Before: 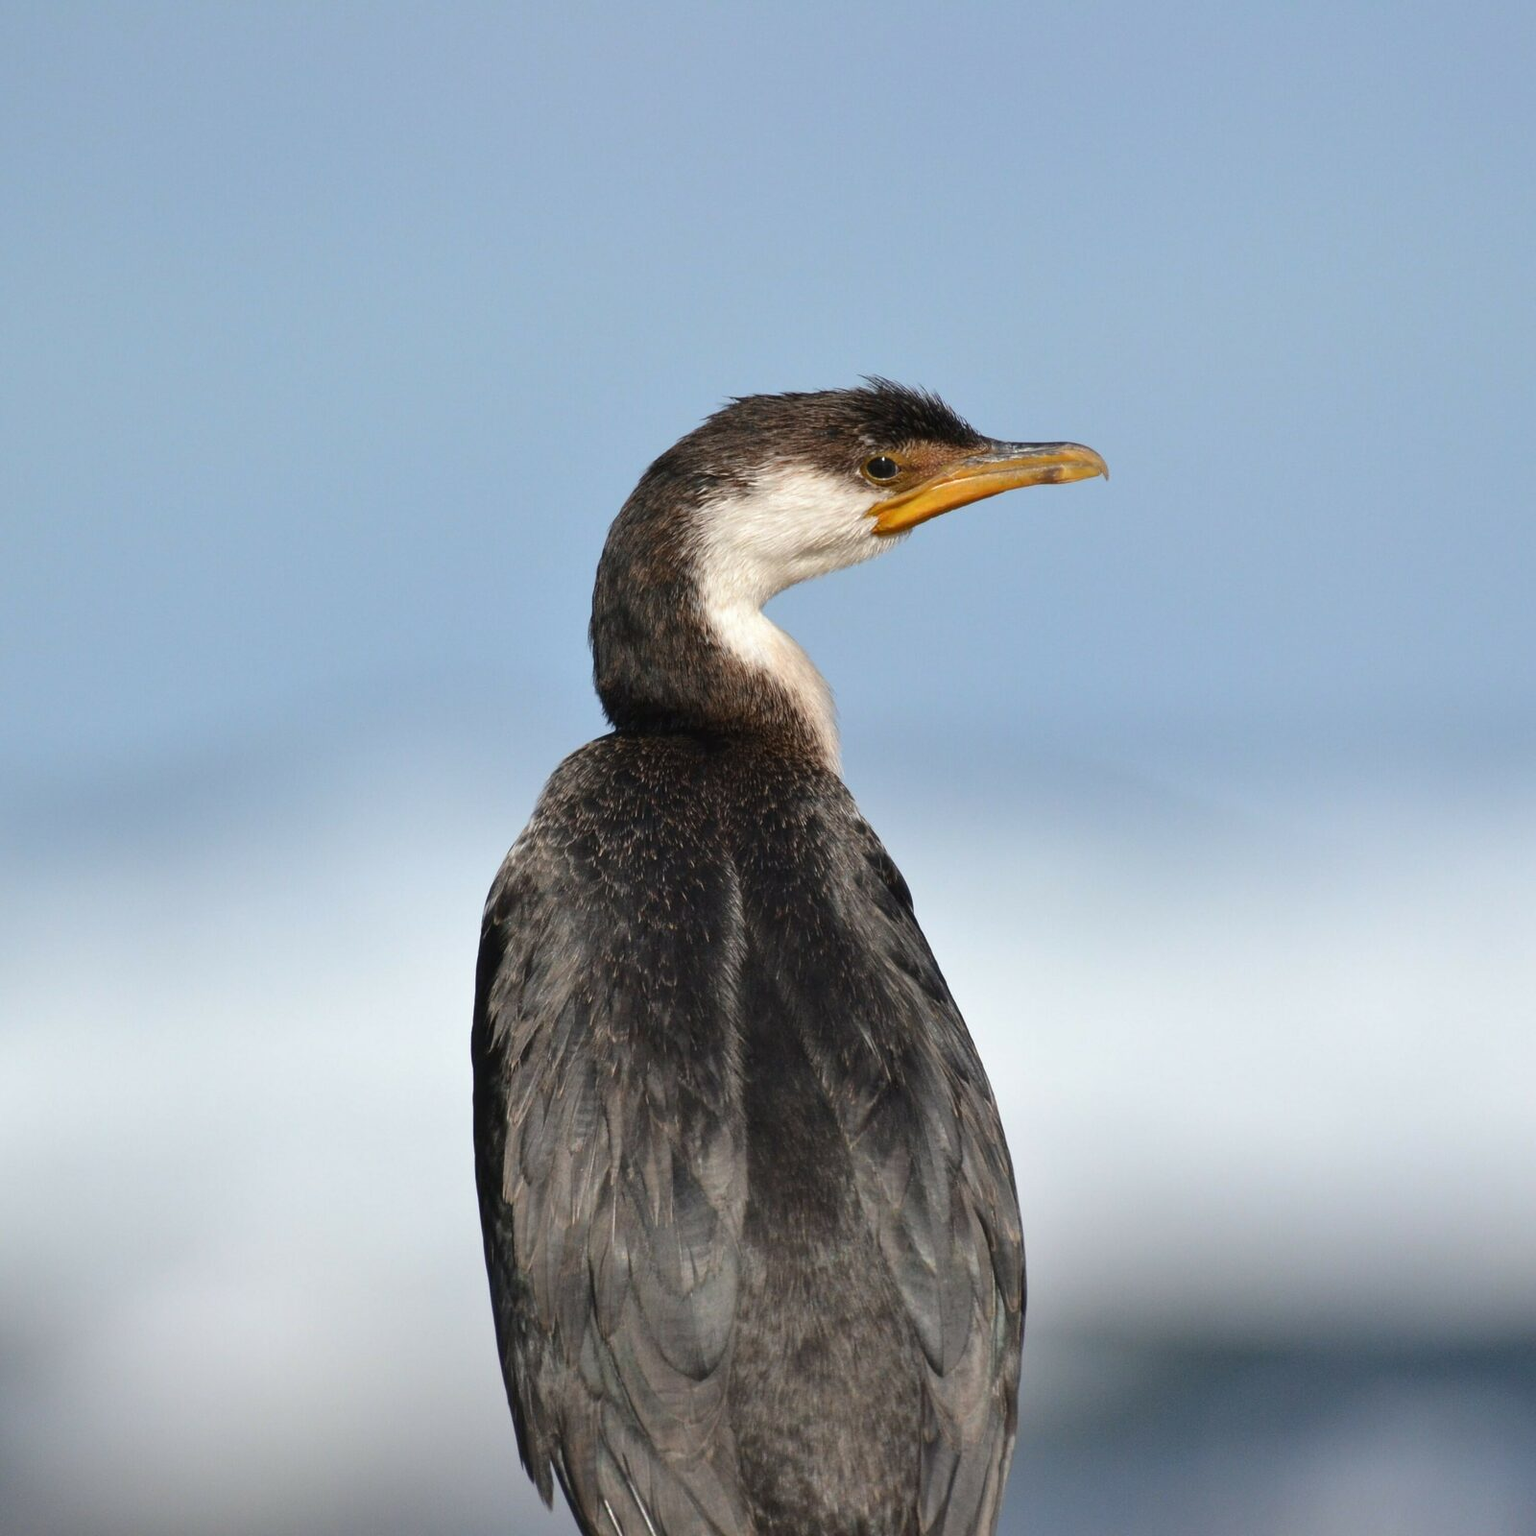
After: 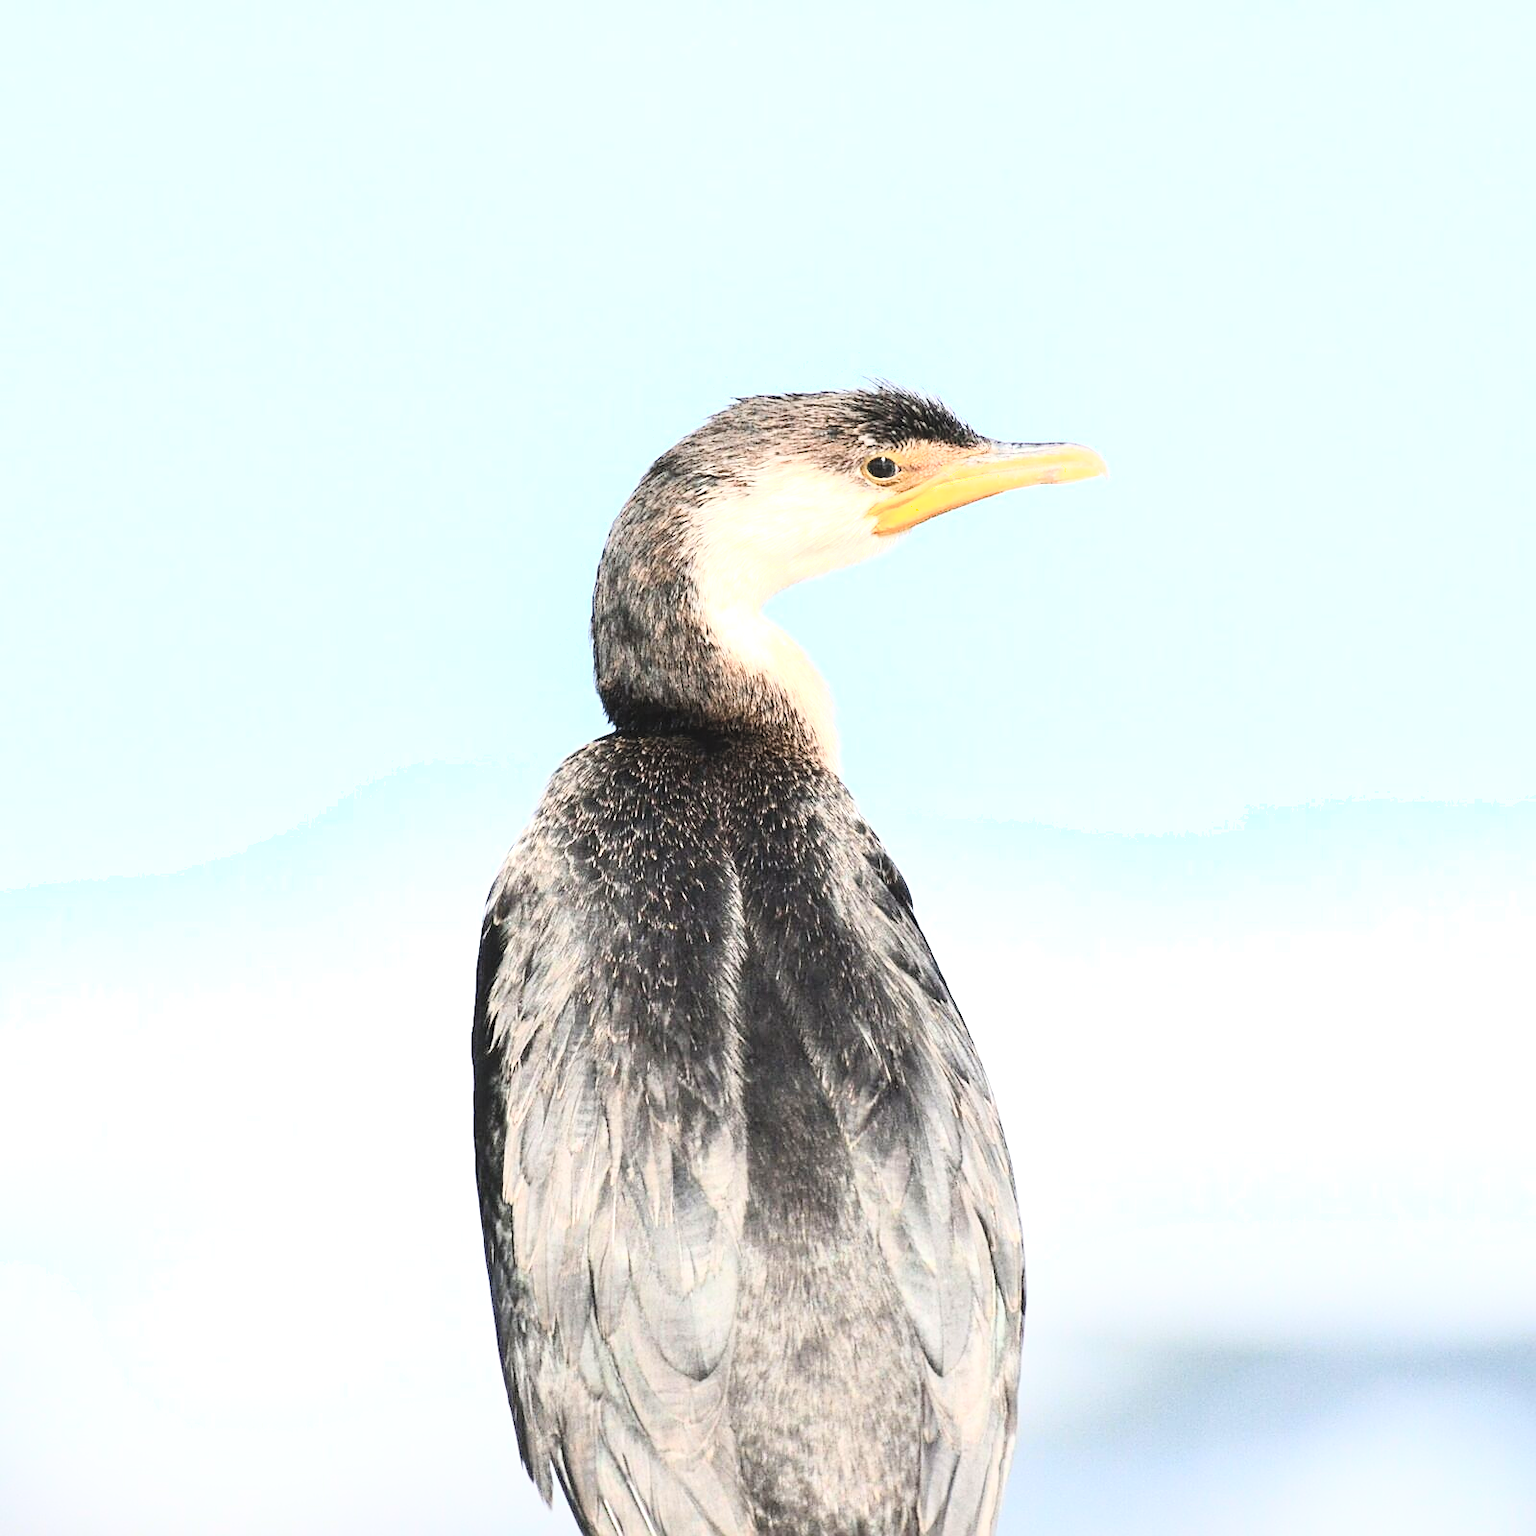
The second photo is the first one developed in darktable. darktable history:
exposure: black level correction 0.001, exposure 1.05 EV, compensate exposure bias true, compensate highlight preservation false
shadows and highlights: shadows -23.08, highlights 46.15, soften with gaussian
sharpen: on, module defaults
rgb curve: curves: ch0 [(0, 0) (0.136, 0.078) (0.262, 0.245) (0.414, 0.42) (1, 1)], compensate middle gray true, preserve colors basic power
contrast brightness saturation: contrast 0.39, brightness 0.53
